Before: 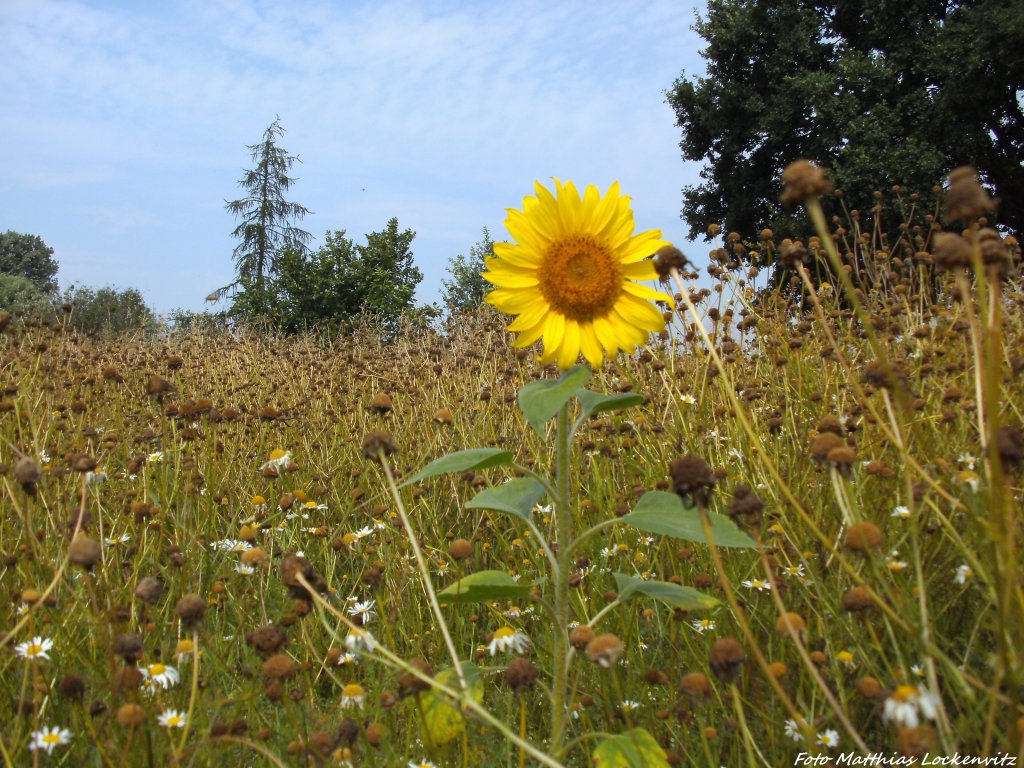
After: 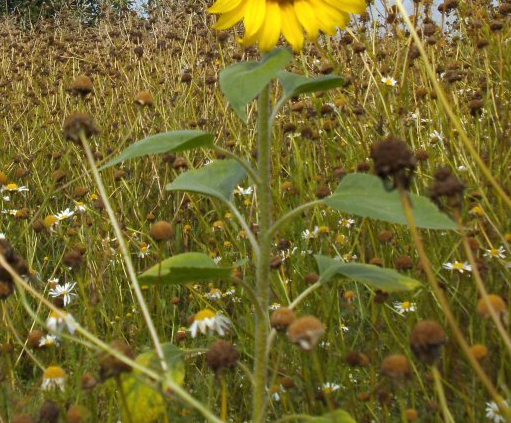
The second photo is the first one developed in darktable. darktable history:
crop: left 29.228%, top 41.415%, right 20.806%, bottom 3.499%
local contrast: mode bilateral grid, contrast 99, coarseness 99, detail 109%, midtone range 0.2
